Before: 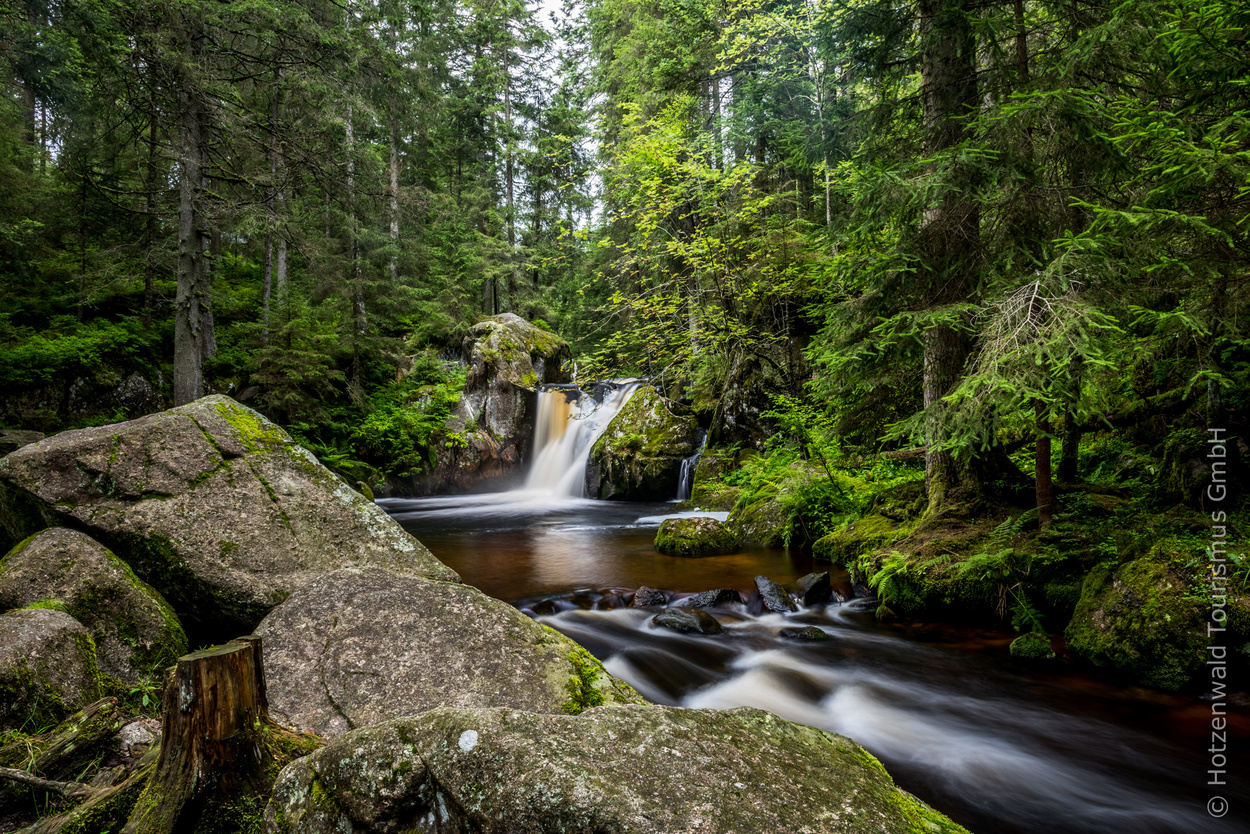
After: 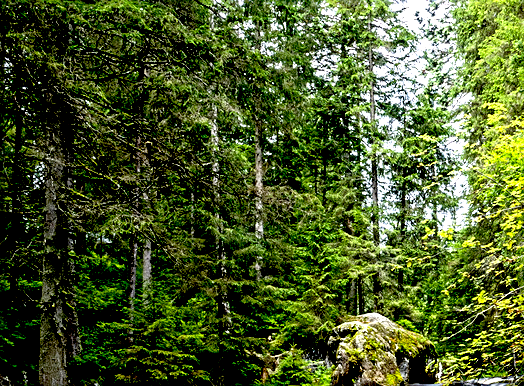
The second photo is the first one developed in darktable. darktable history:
sharpen: on, module defaults
crop and rotate: left 10.817%, top 0.062%, right 47.194%, bottom 53.626%
exposure: black level correction 0.035, exposure 0.9 EV, compensate highlight preservation false
